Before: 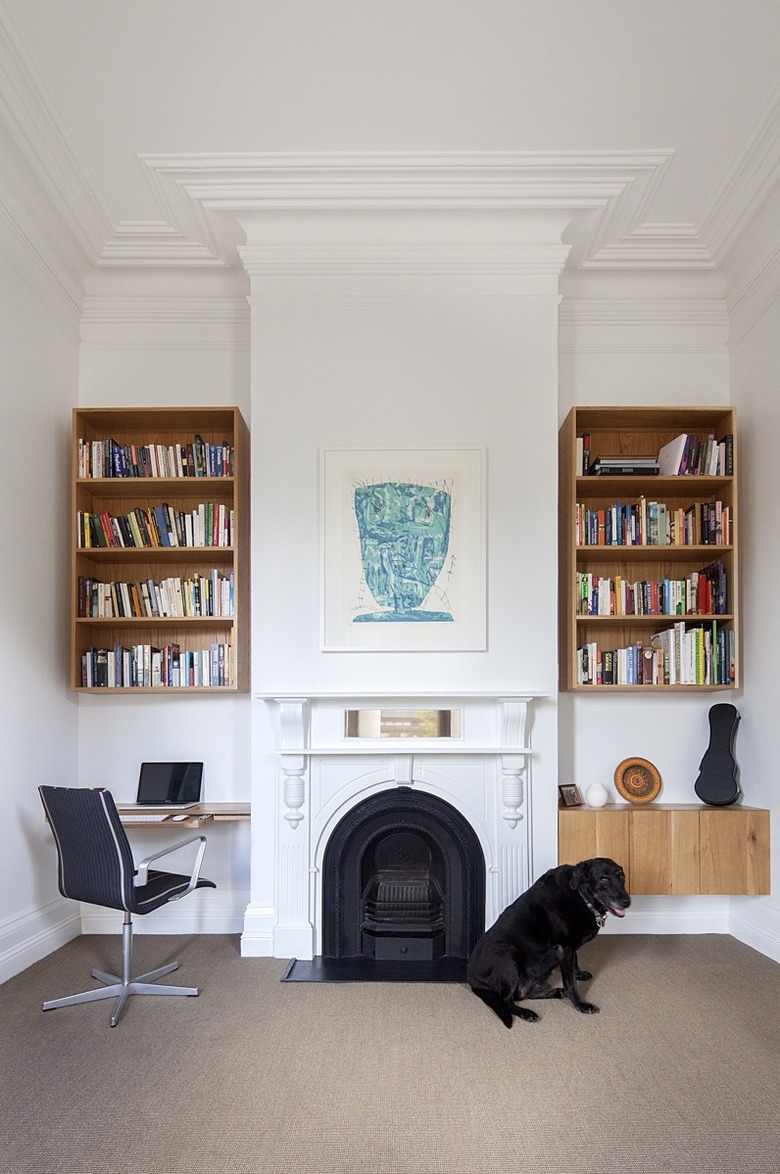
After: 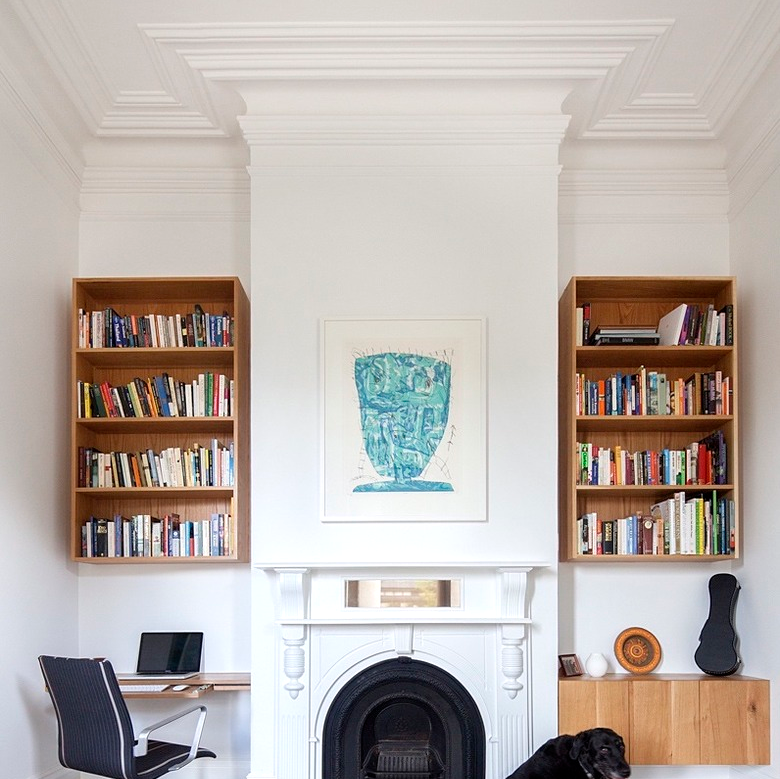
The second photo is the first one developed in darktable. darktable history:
crop: top 11.157%, bottom 22.467%
levels: black 0.103%, levels [0, 0.476, 0.951]
